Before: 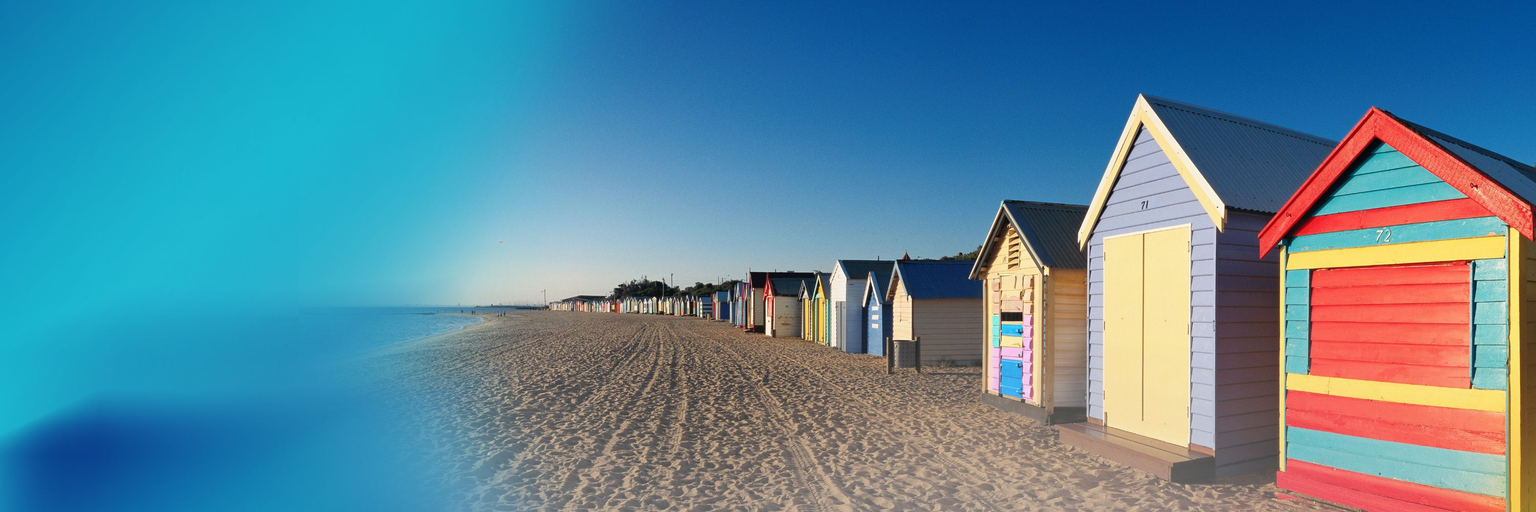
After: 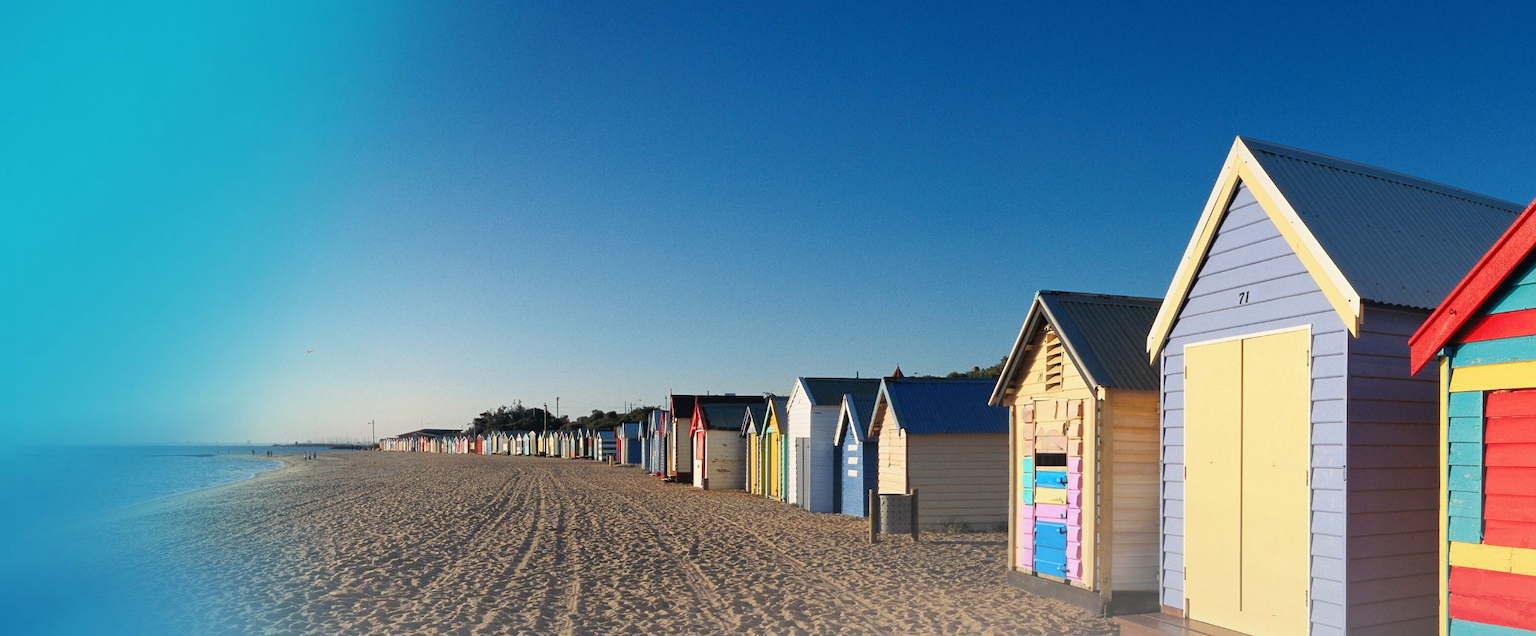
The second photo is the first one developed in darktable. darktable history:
crop: left 18.759%, right 12.321%, bottom 14.305%
color correction: highlights a* -0.249, highlights b* -0.079
